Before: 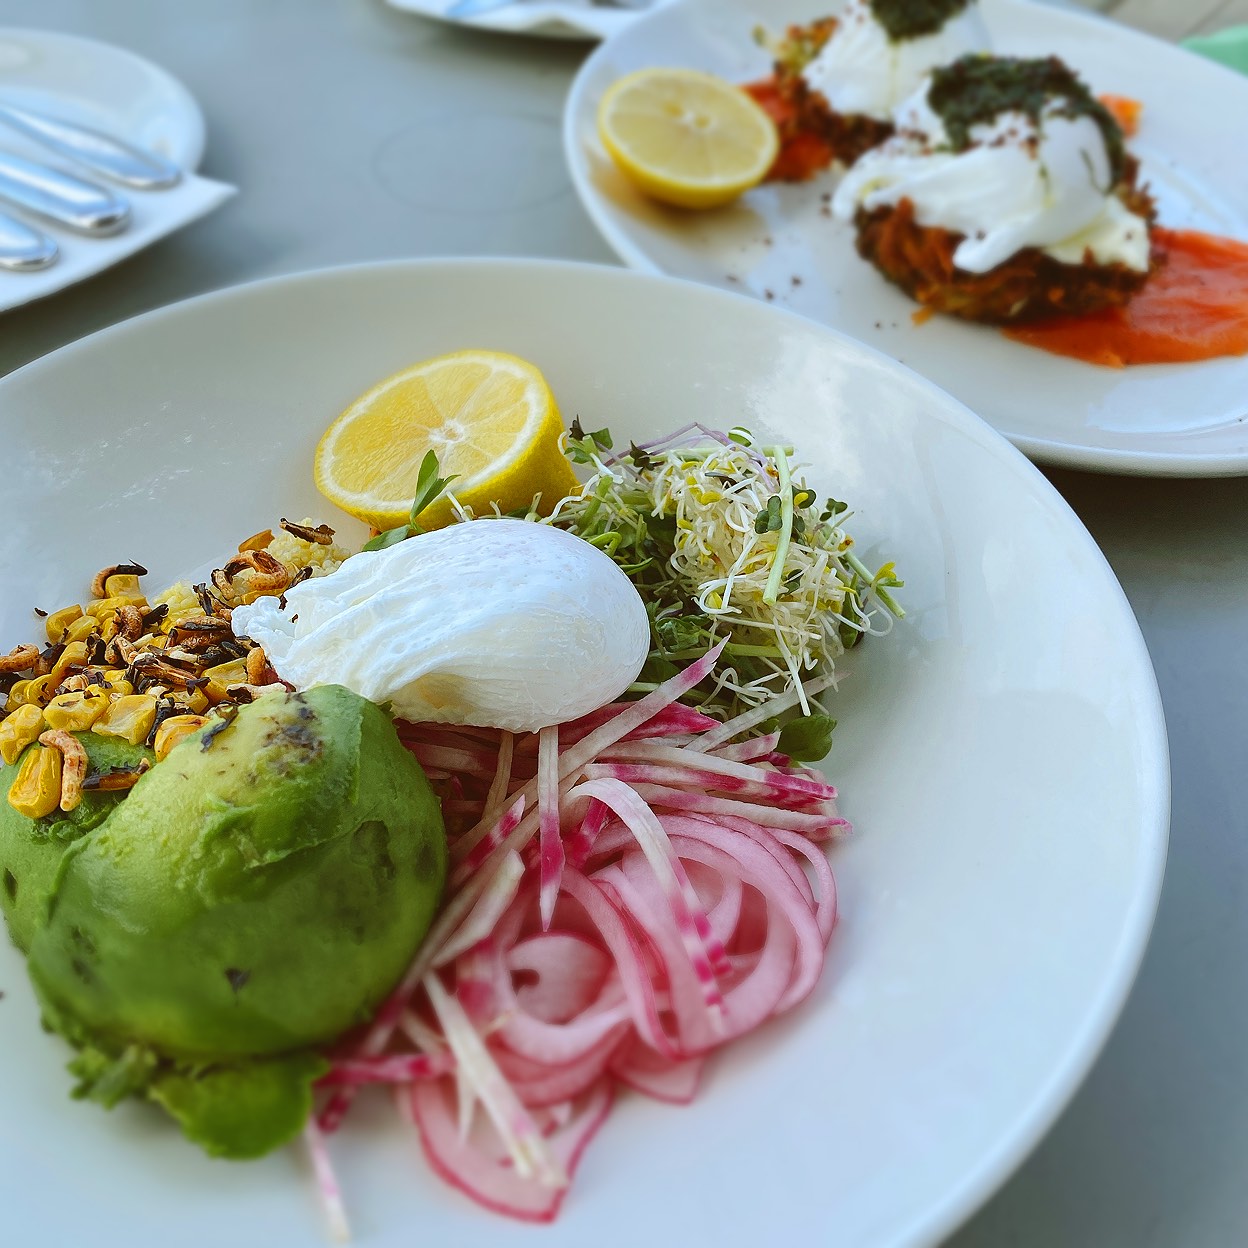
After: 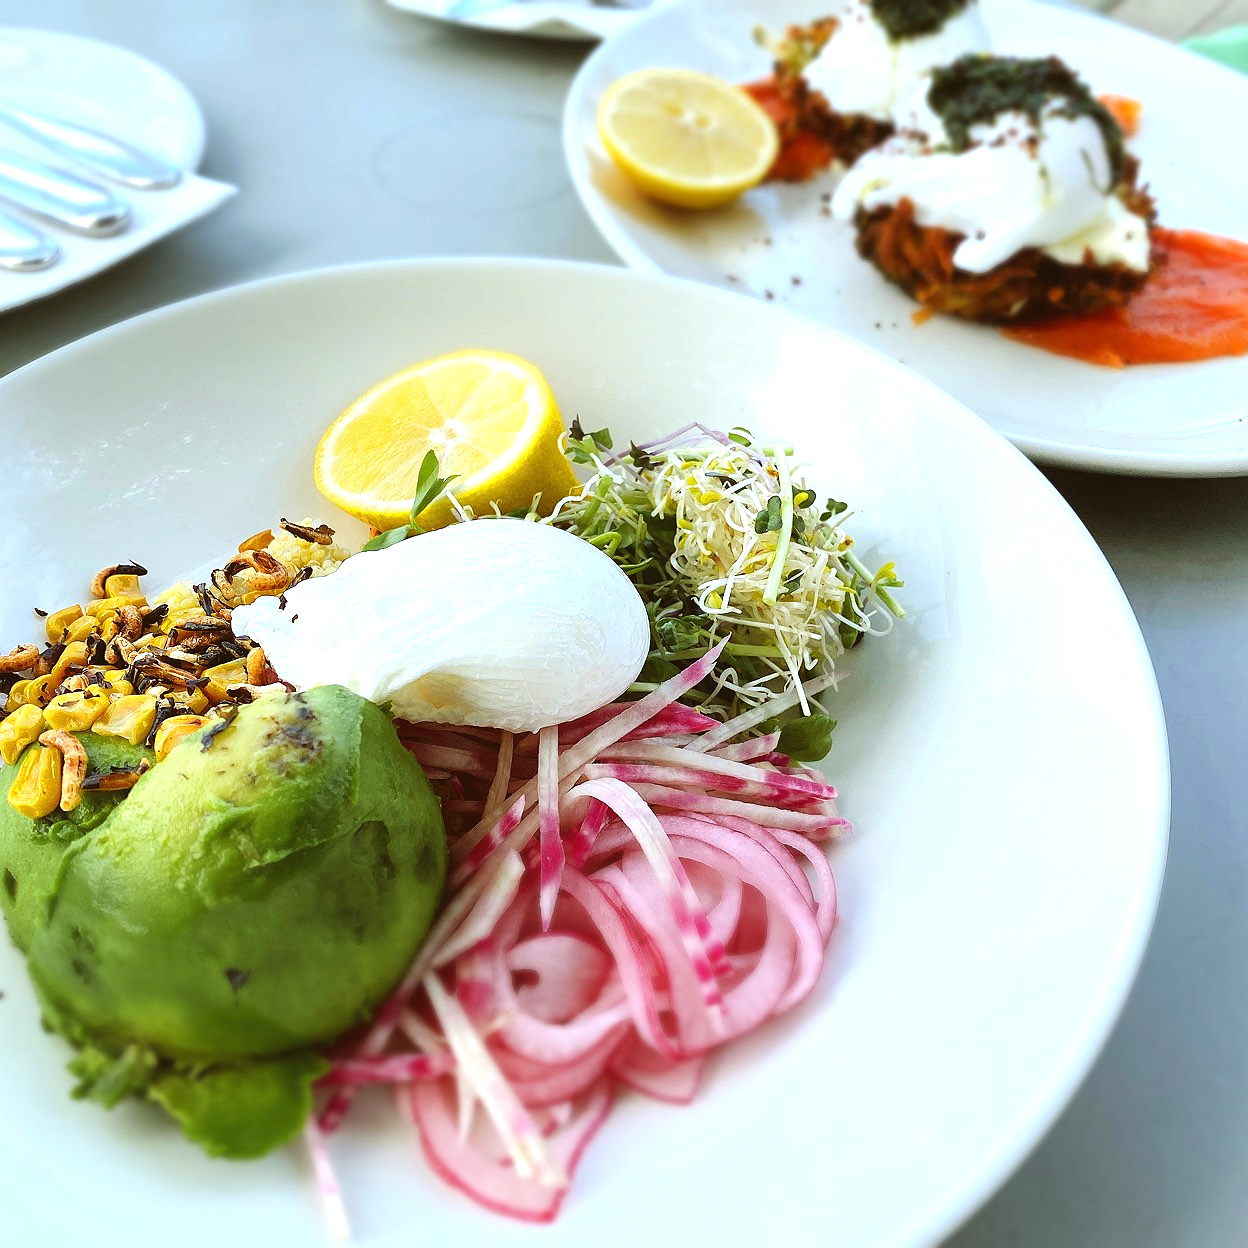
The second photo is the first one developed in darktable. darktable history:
tone equalizer: -8 EV -0.773 EV, -7 EV -0.69 EV, -6 EV -0.586 EV, -5 EV -0.413 EV, -3 EV 0.386 EV, -2 EV 0.6 EV, -1 EV 0.695 EV, +0 EV 0.78 EV
